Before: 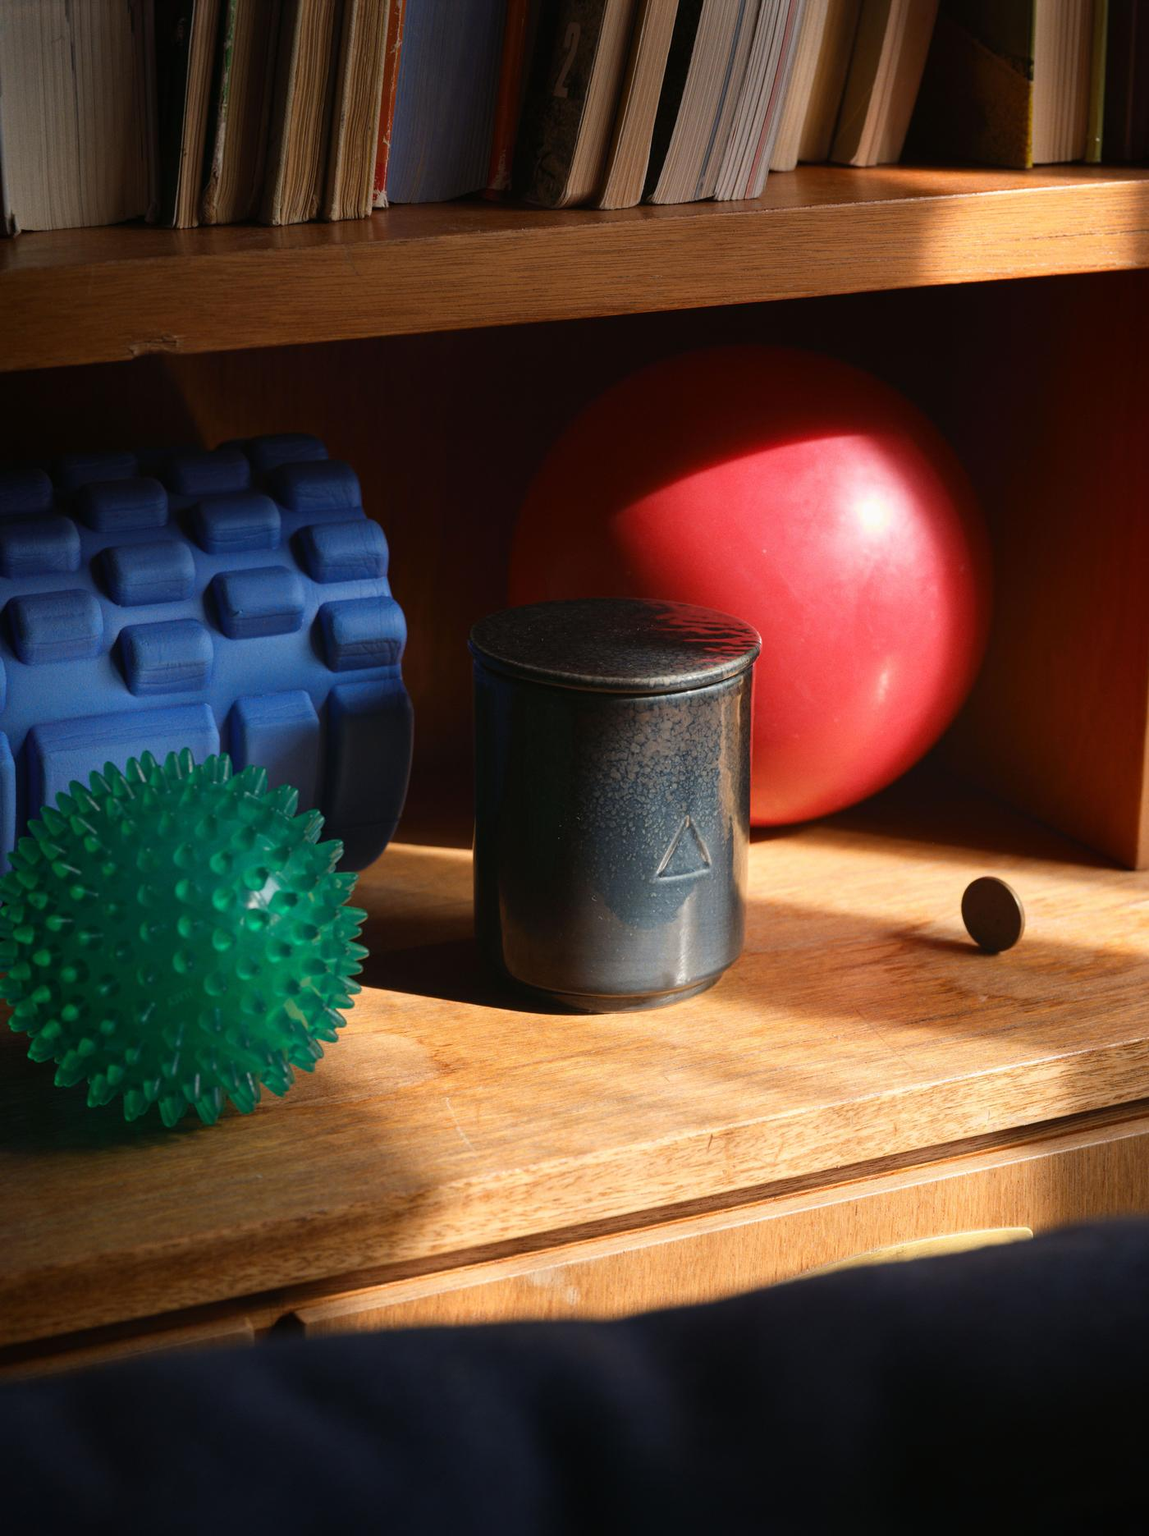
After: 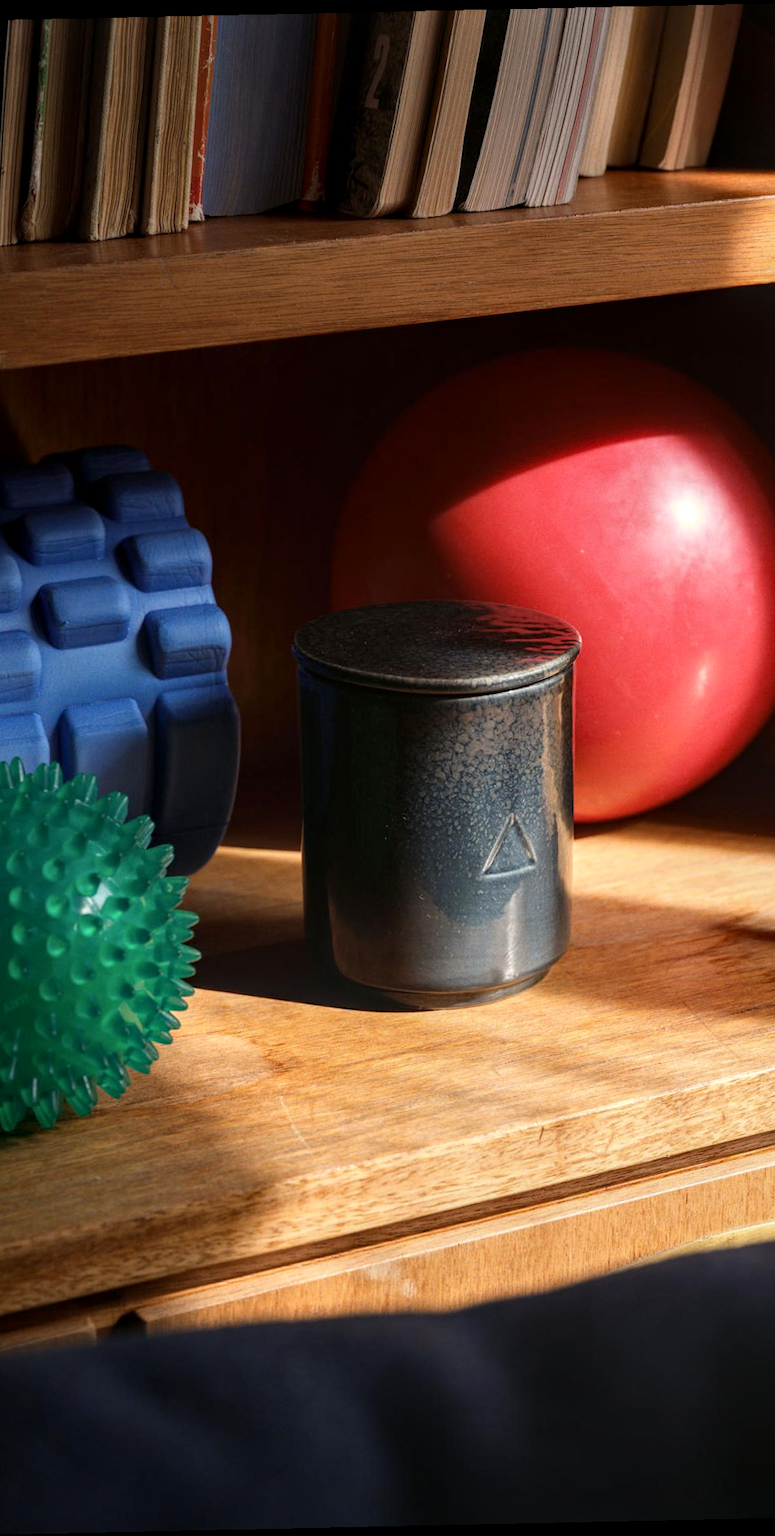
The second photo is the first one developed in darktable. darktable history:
crop and rotate: left 15.754%, right 17.579%
rotate and perspective: rotation -1.24°, automatic cropping off
local contrast: detail 130%
